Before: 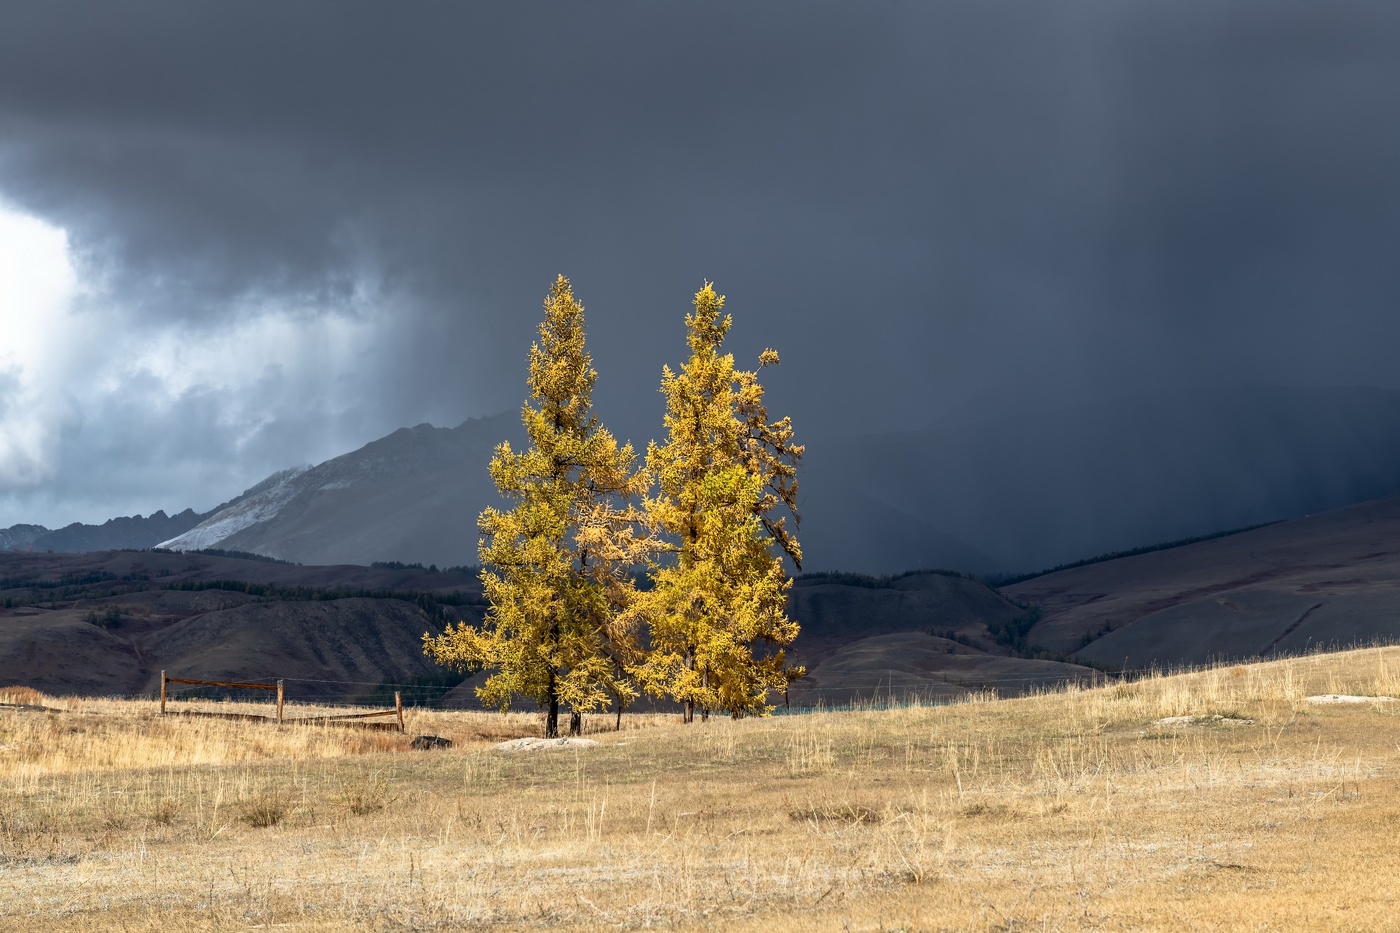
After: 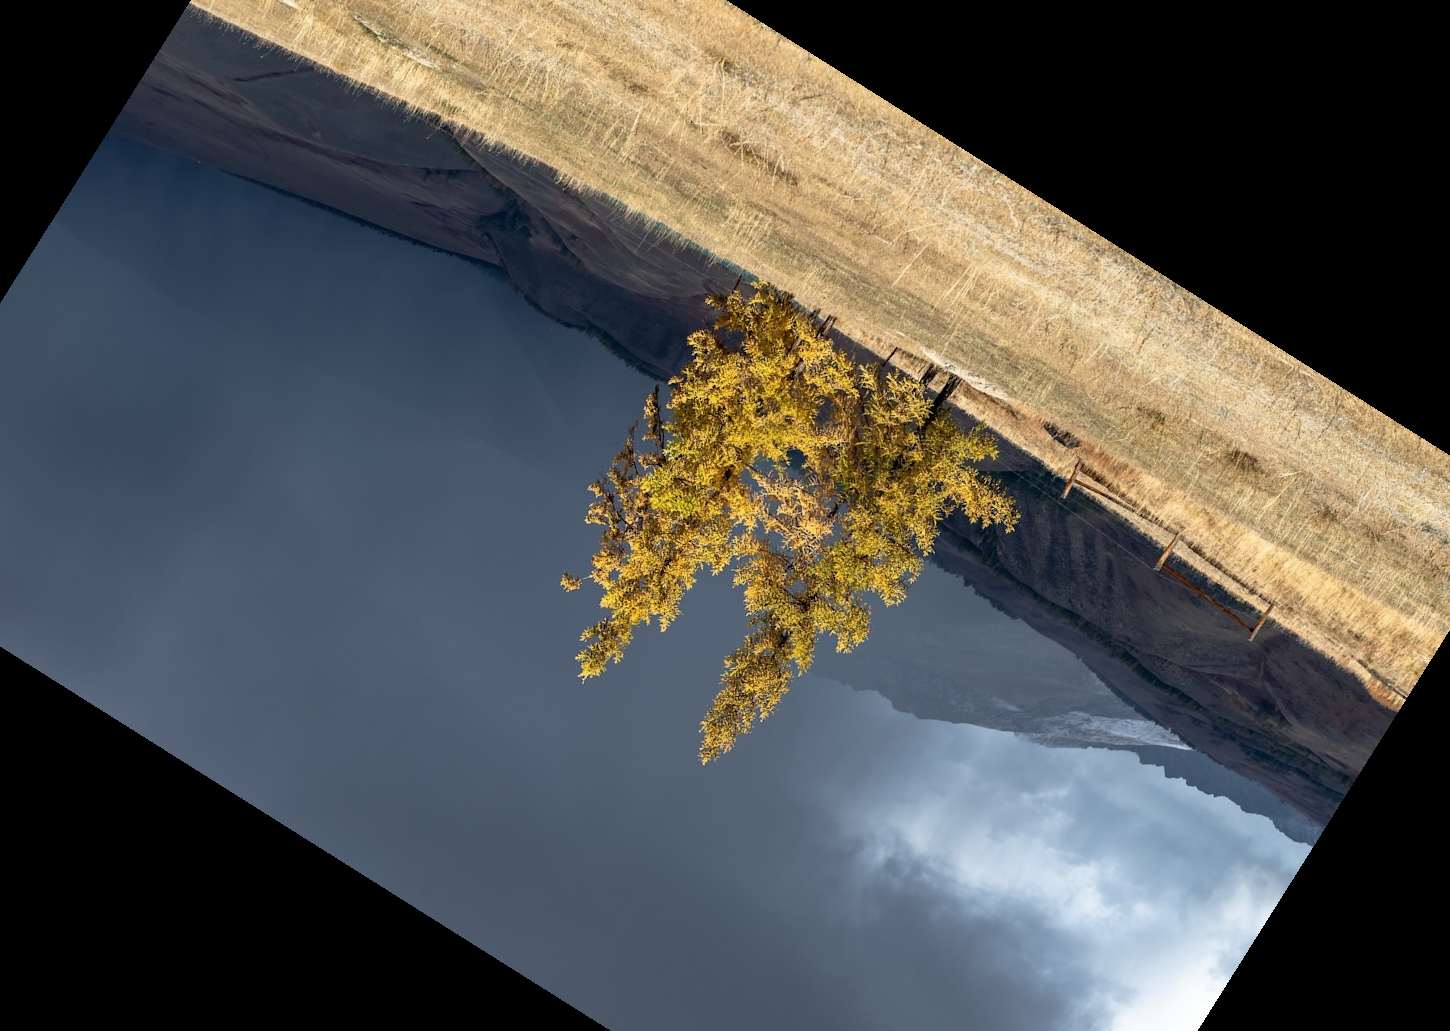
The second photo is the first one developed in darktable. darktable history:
crop and rotate: angle 147.81°, left 9.188%, top 15.671%, right 4.55%, bottom 17.144%
